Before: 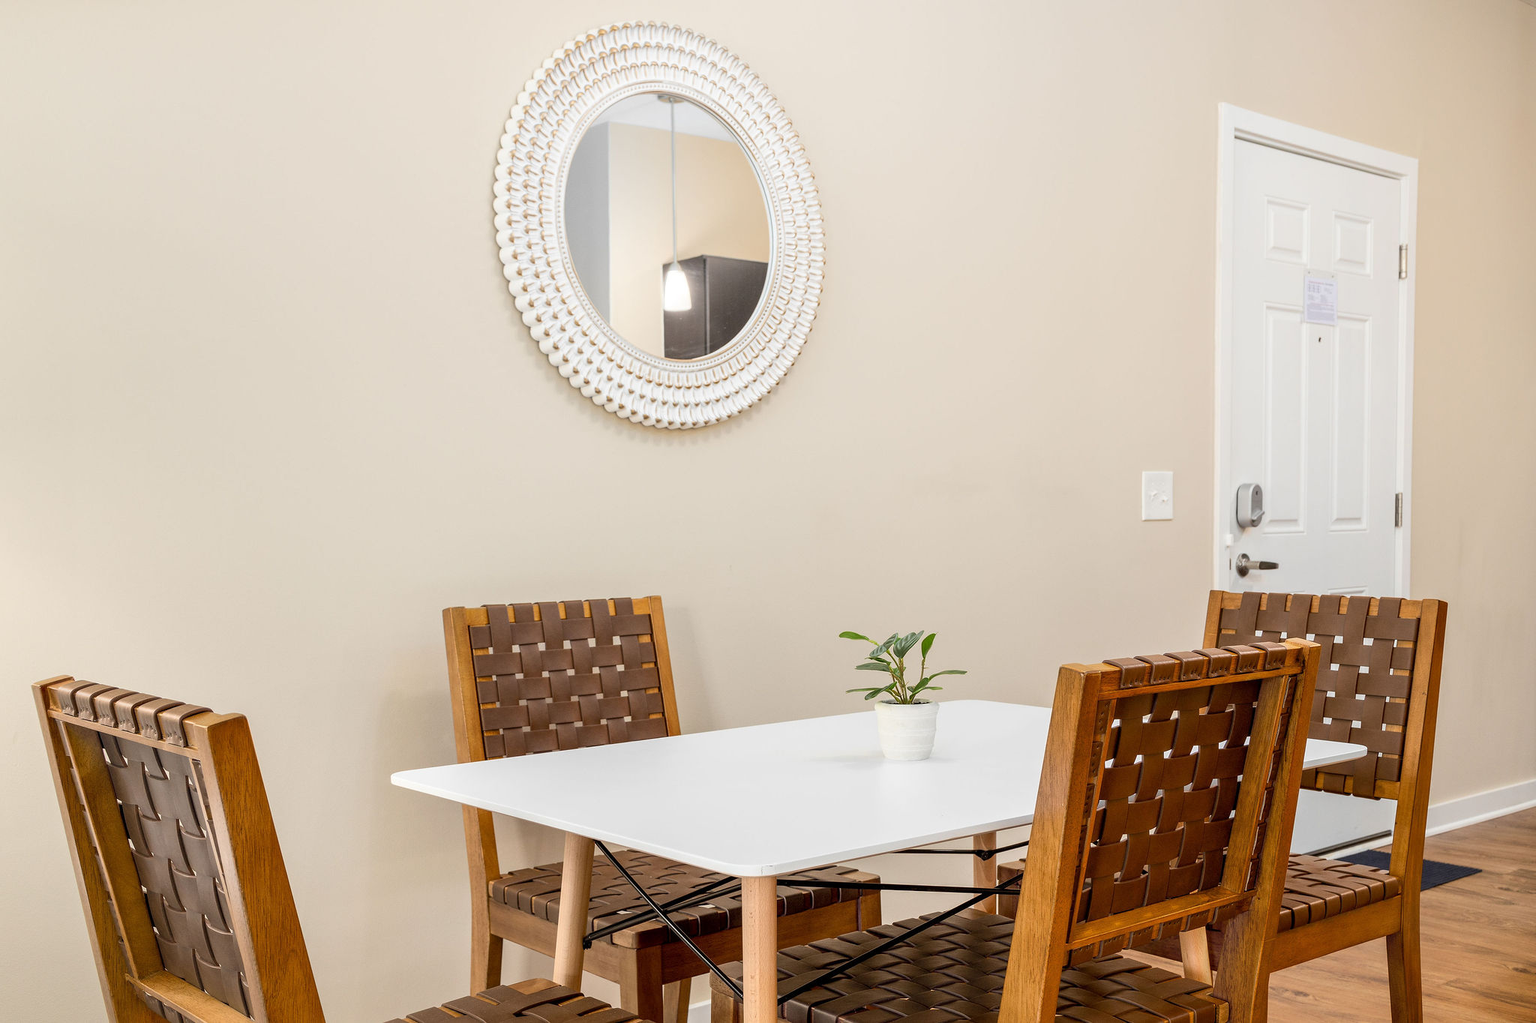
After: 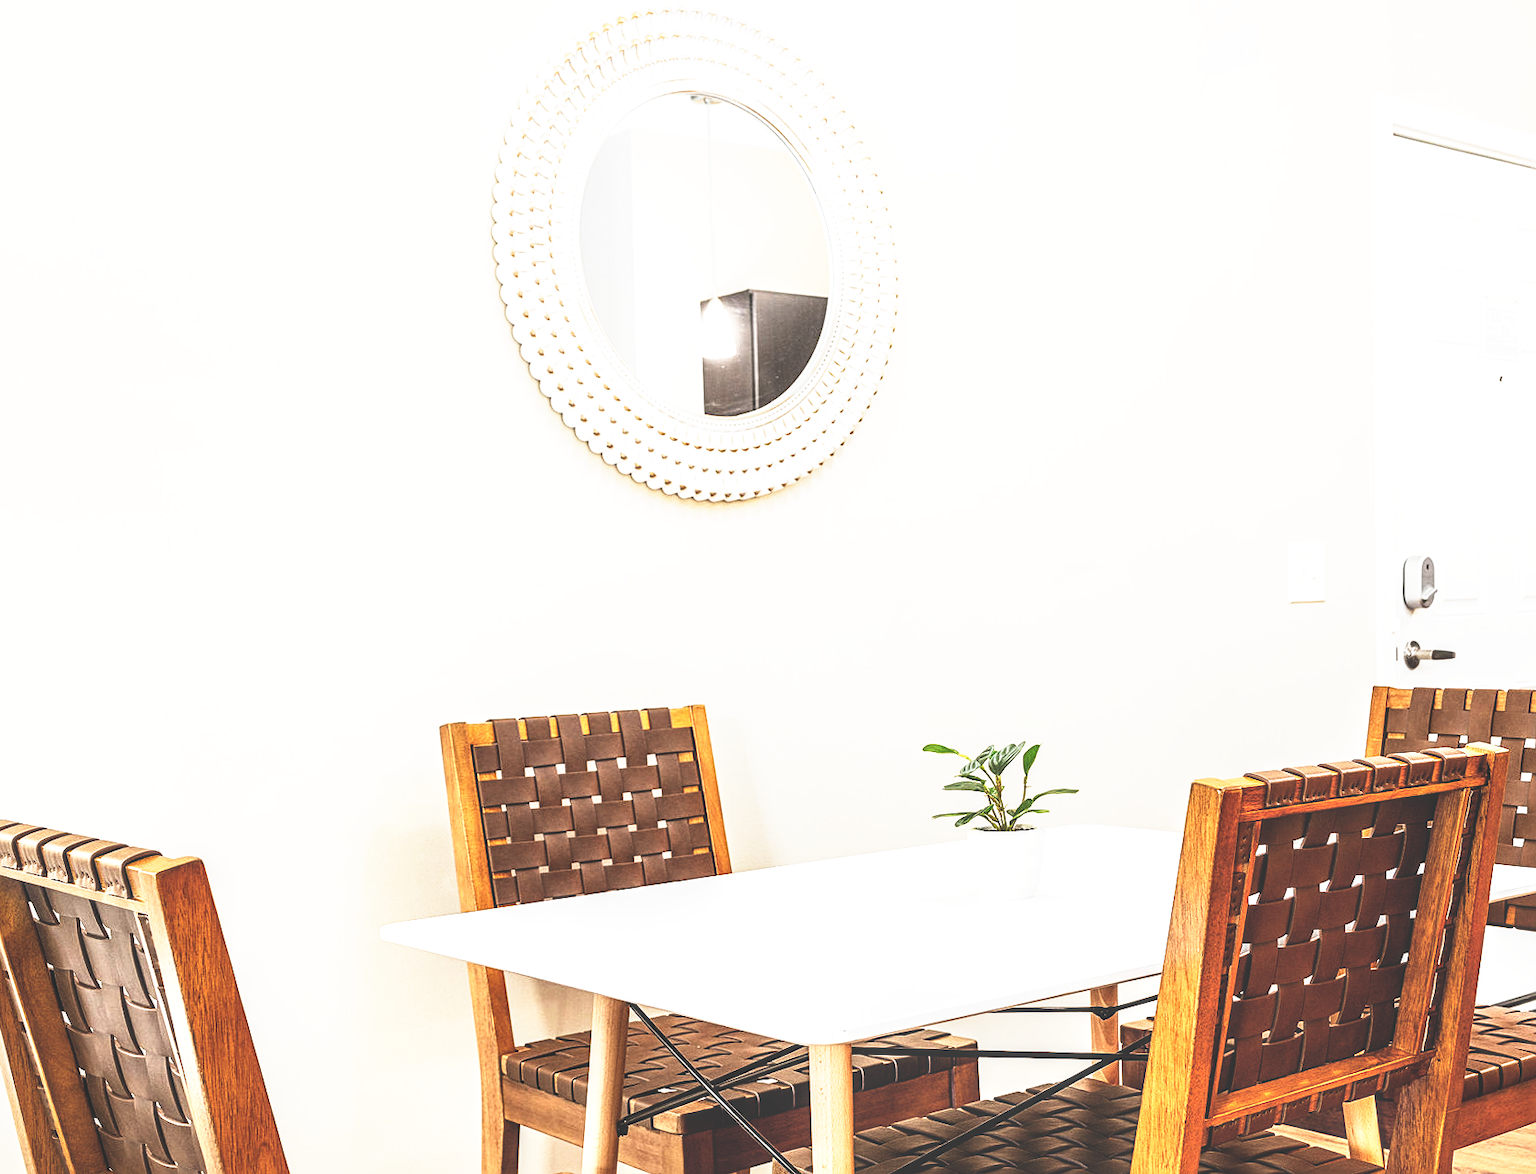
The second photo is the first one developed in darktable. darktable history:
crop and rotate: angle 1°, left 4.281%, top 0.642%, right 11.383%, bottom 2.486%
tone curve: curves: ch0 [(0, 0) (0.003, 0.003) (0.011, 0.012) (0.025, 0.026) (0.044, 0.047) (0.069, 0.073) (0.1, 0.105) (0.136, 0.143) (0.177, 0.187) (0.224, 0.237) (0.277, 0.293) (0.335, 0.354) (0.399, 0.422) (0.468, 0.495) (0.543, 0.574) (0.623, 0.659) (0.709, 0.749) (0.801, 0.846) (0.898, 0.932) (1, 1)], preserve colors none
contrast brightness saturation: saturation -0.05
color zones: curves: ch0 [(0, 0.613) (0.01, 0.613) (0.245, 0.448) (0.498, 0.529) (0.642, 0.665) (0.879, 0.777) (0.99, 0.613)]; ch1 [(0, 0) (0.143, 0) (0.286, 0) (0.429, 0) (0.571, 0) (0.714, 0) (0.857, 0)], mix -93.41%
sharpen: radius 2.167, amount 0.381, threshold 0
exposure: black level correction 0, exposure 0.5 EV, compensate highlight preservation false
base curve: curves: ch0 [(0, 0.036) (0.007, 0.037) (0.604, 0.887) (1, 1)], preserve colors none
local contrast: detail 130%
